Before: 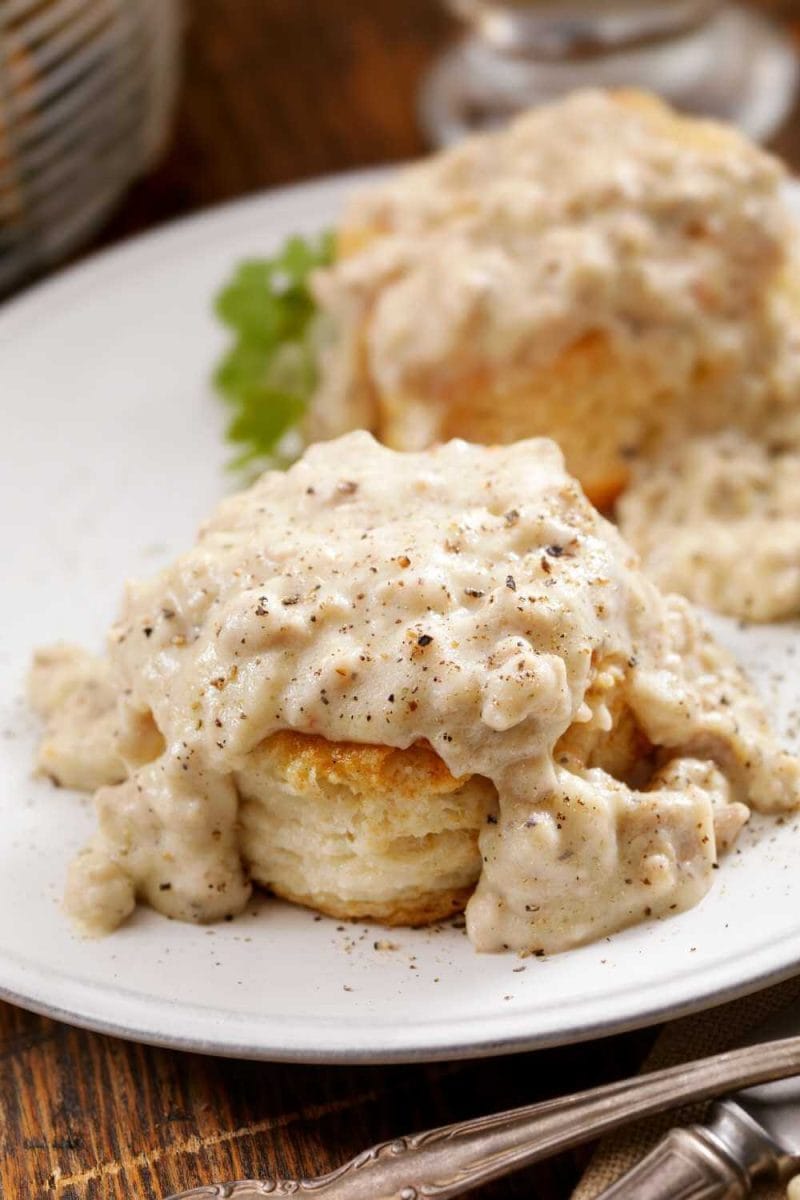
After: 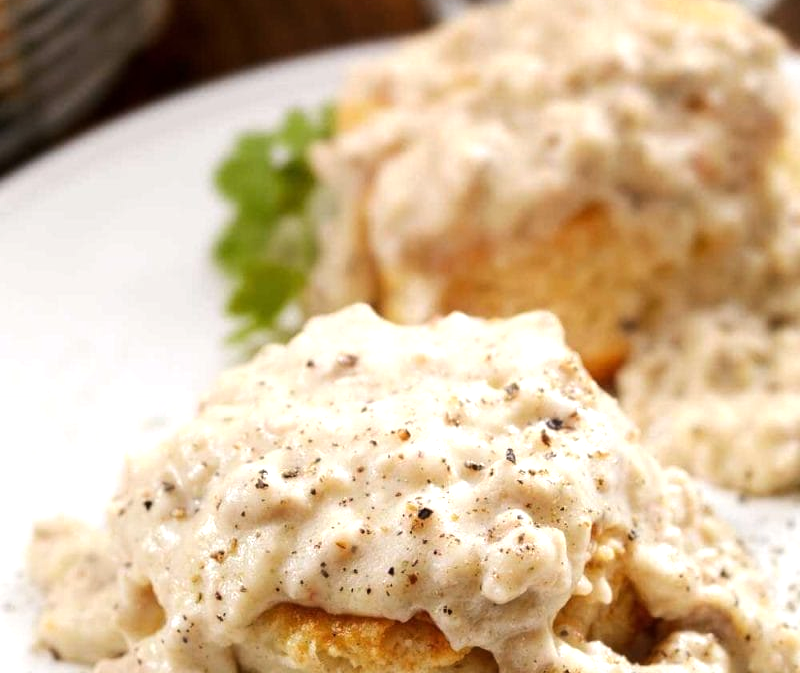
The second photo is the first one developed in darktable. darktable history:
tone equalizer: -8 EV -0.417 EV, -7 EV -0.389 EV, -6 EV -0.333 EV, -5 EV -0.222 EV, -3 EV 0.222 EV, -2 EV 0.333 EV, -1 EV 0.389 EV, +0 EV 0.417 EV, edges refinement/feathering 500, mask exposure compensation -1.57 EV, preserve details no
crop and rotate: top 10.605%, bottom 33.274%
